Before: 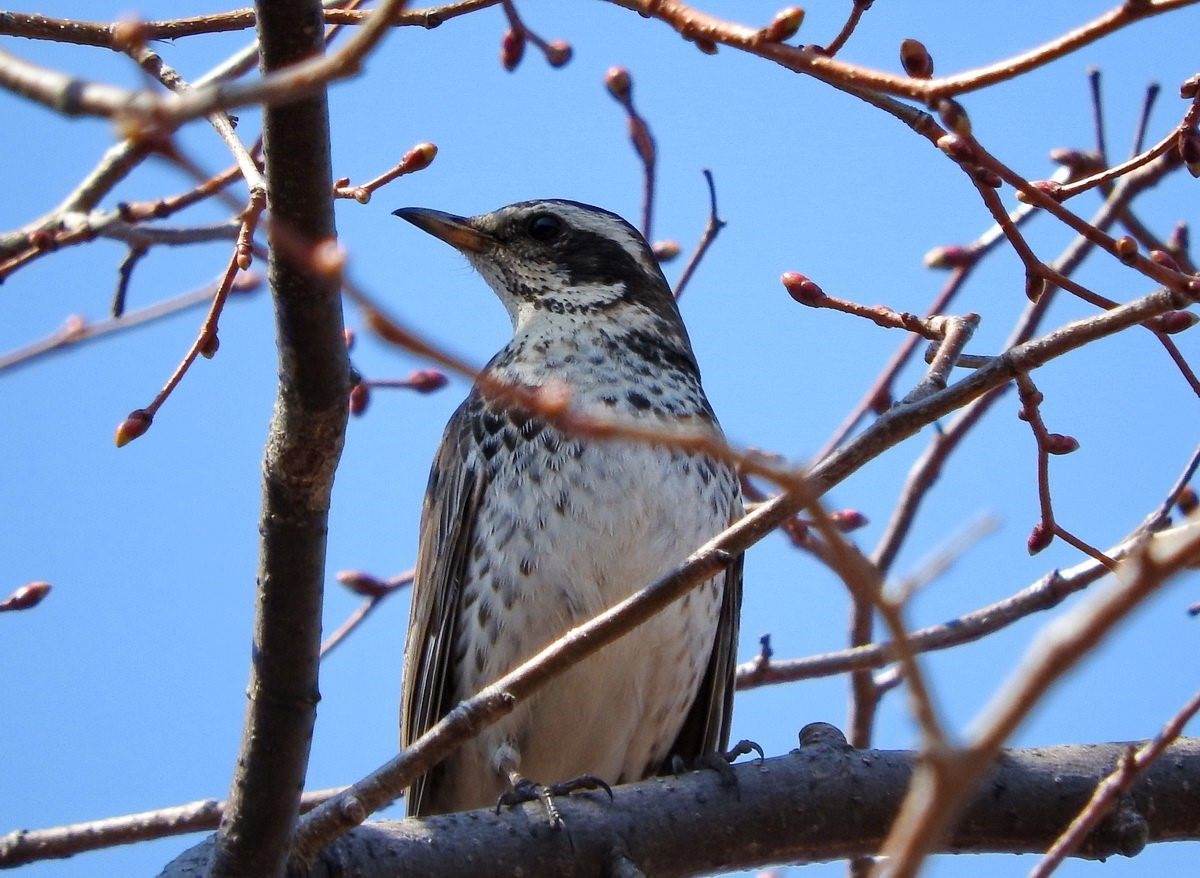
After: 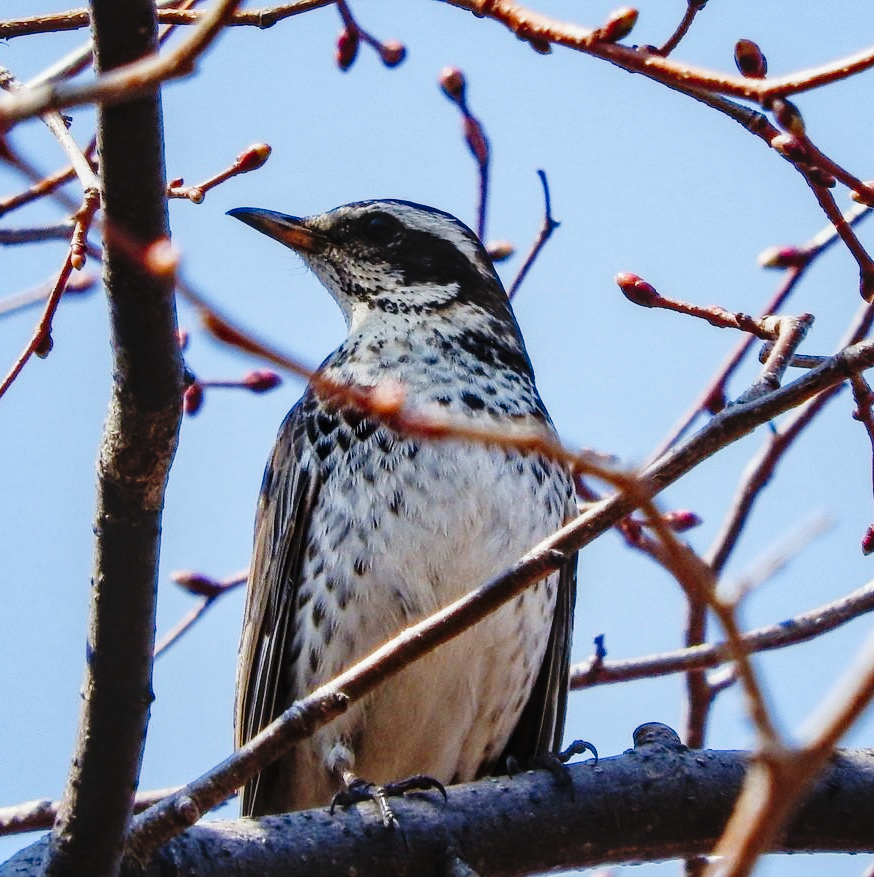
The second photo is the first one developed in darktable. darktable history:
local contrast: on, module defaults
tone curve: curves: ch0 [(0, 0.014) (0.17, 0.099) (0.392, 0.438) (0.725, 0.828) (0.872, 0.918) (1, 0.981)]; ch1 [(0, 0) (0.402, 0.36) (0.489, 0.491) (0.5, 0.503) (0.515, 0.52) (0.545, 0.572) (0.615, 0.662) (0.701, 0.725) (1, 1)]; ch2 [(0, 0) (0.42, 0.458) (0.485, 0.499) (0.503, 0.503) (0.531, 0.542) (0.561, 0.594) (0.644, 0.694) (0.717, 0.753) (1, 0.991)], preserve colors none
crop: left 13.84%, top 0%, right 13.249%
